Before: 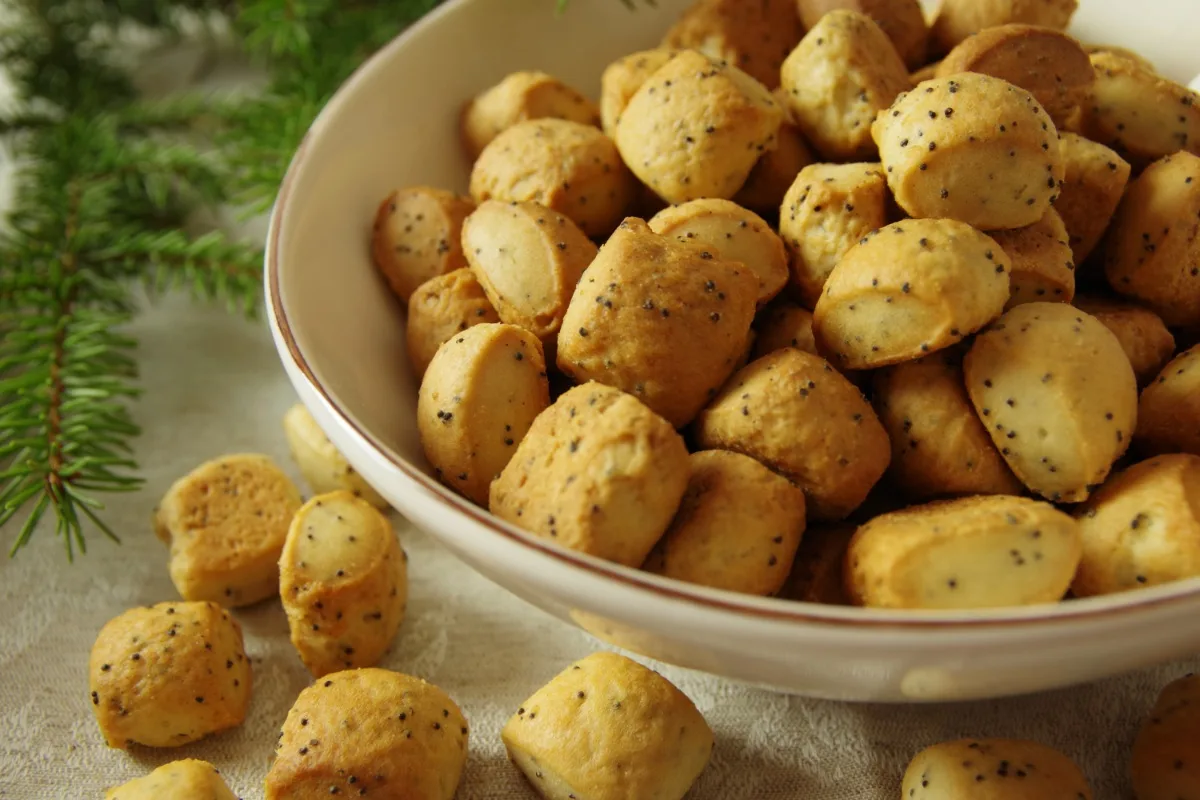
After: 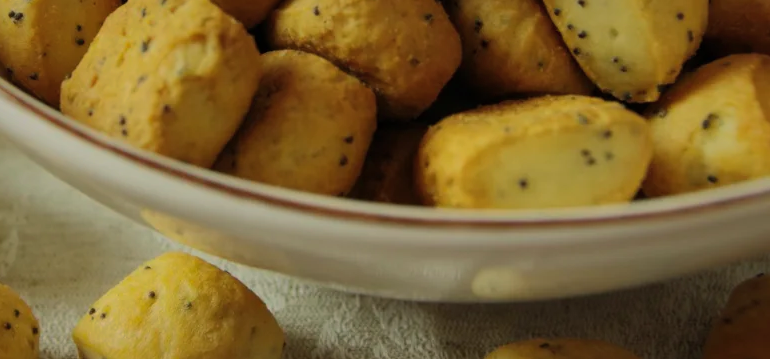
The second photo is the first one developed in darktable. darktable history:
crop and rotate: left 35.807%, top 50.116%, bottom 4.954%
tone equalizer: luminance estimator HSV value / RGB max
color balance rgb: power › luminance -7.866%, power › chroma 1.087%, power › hue 217.96°, perceptual saturation grading › global saturation -0.042%, global vibrance 20%
shadows and highlights: shadows 25.77, highlights -70.96
